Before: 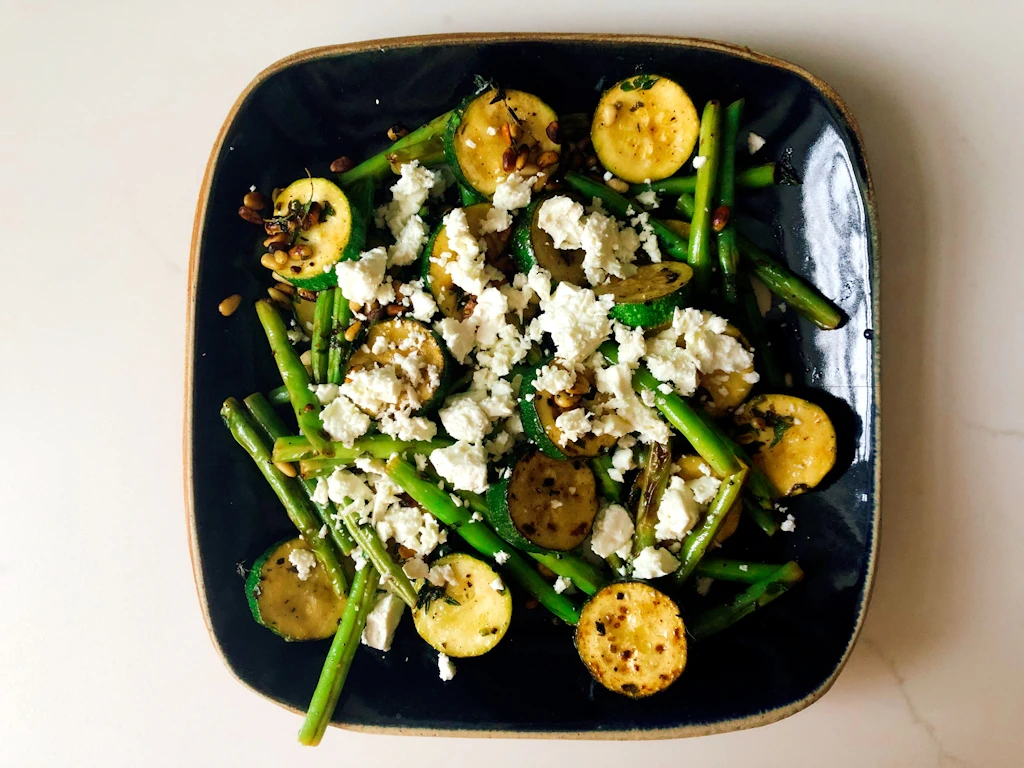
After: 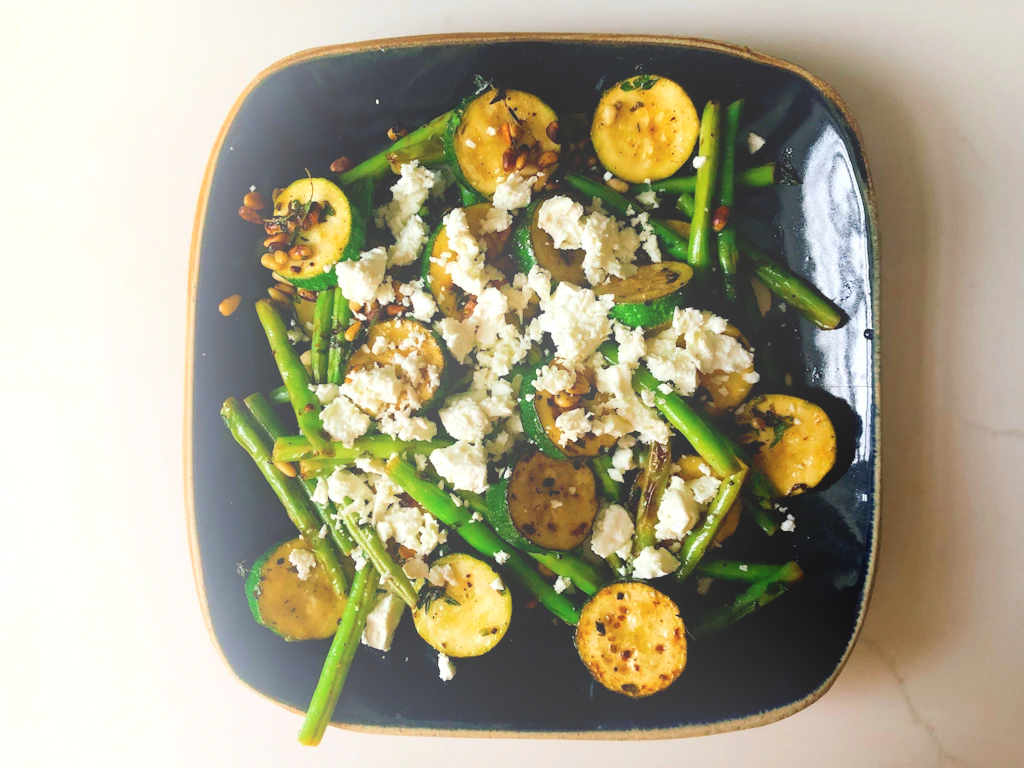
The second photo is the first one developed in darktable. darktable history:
bloom: on, module defaults
shadows and highlights: shadows 5, soften with gaussian
